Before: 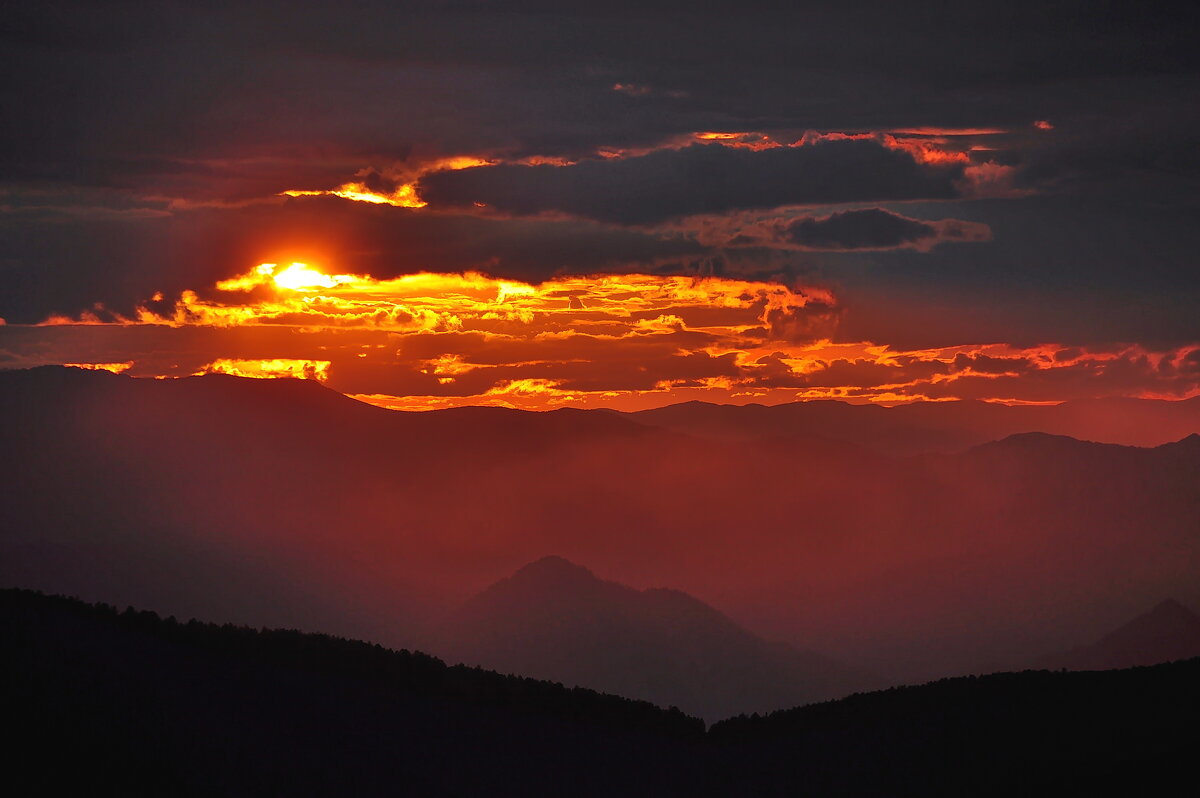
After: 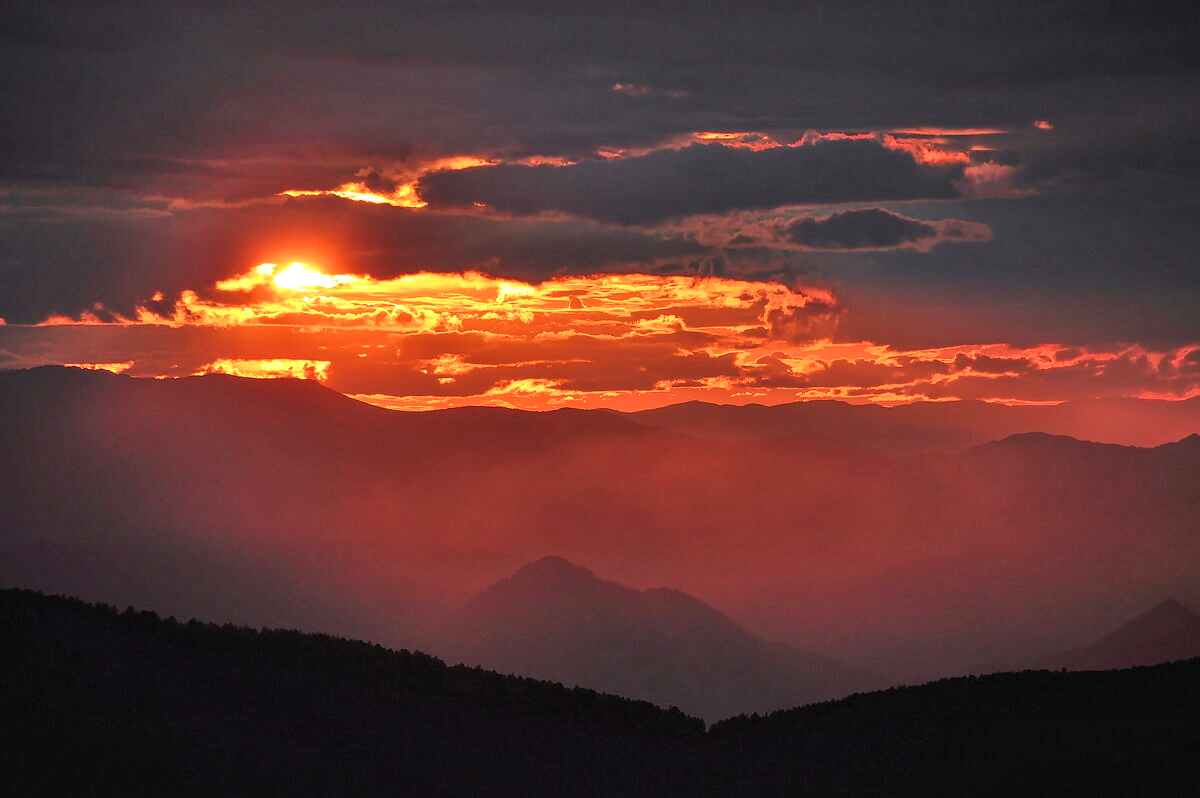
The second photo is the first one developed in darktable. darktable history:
sigmoid: contrast 1.22, skew 0.65
exposure: black level correction 0, exposure 0.7 EV, compensate exposure bias true, compensate highlight preservation false
local contrast: on, module defaults
